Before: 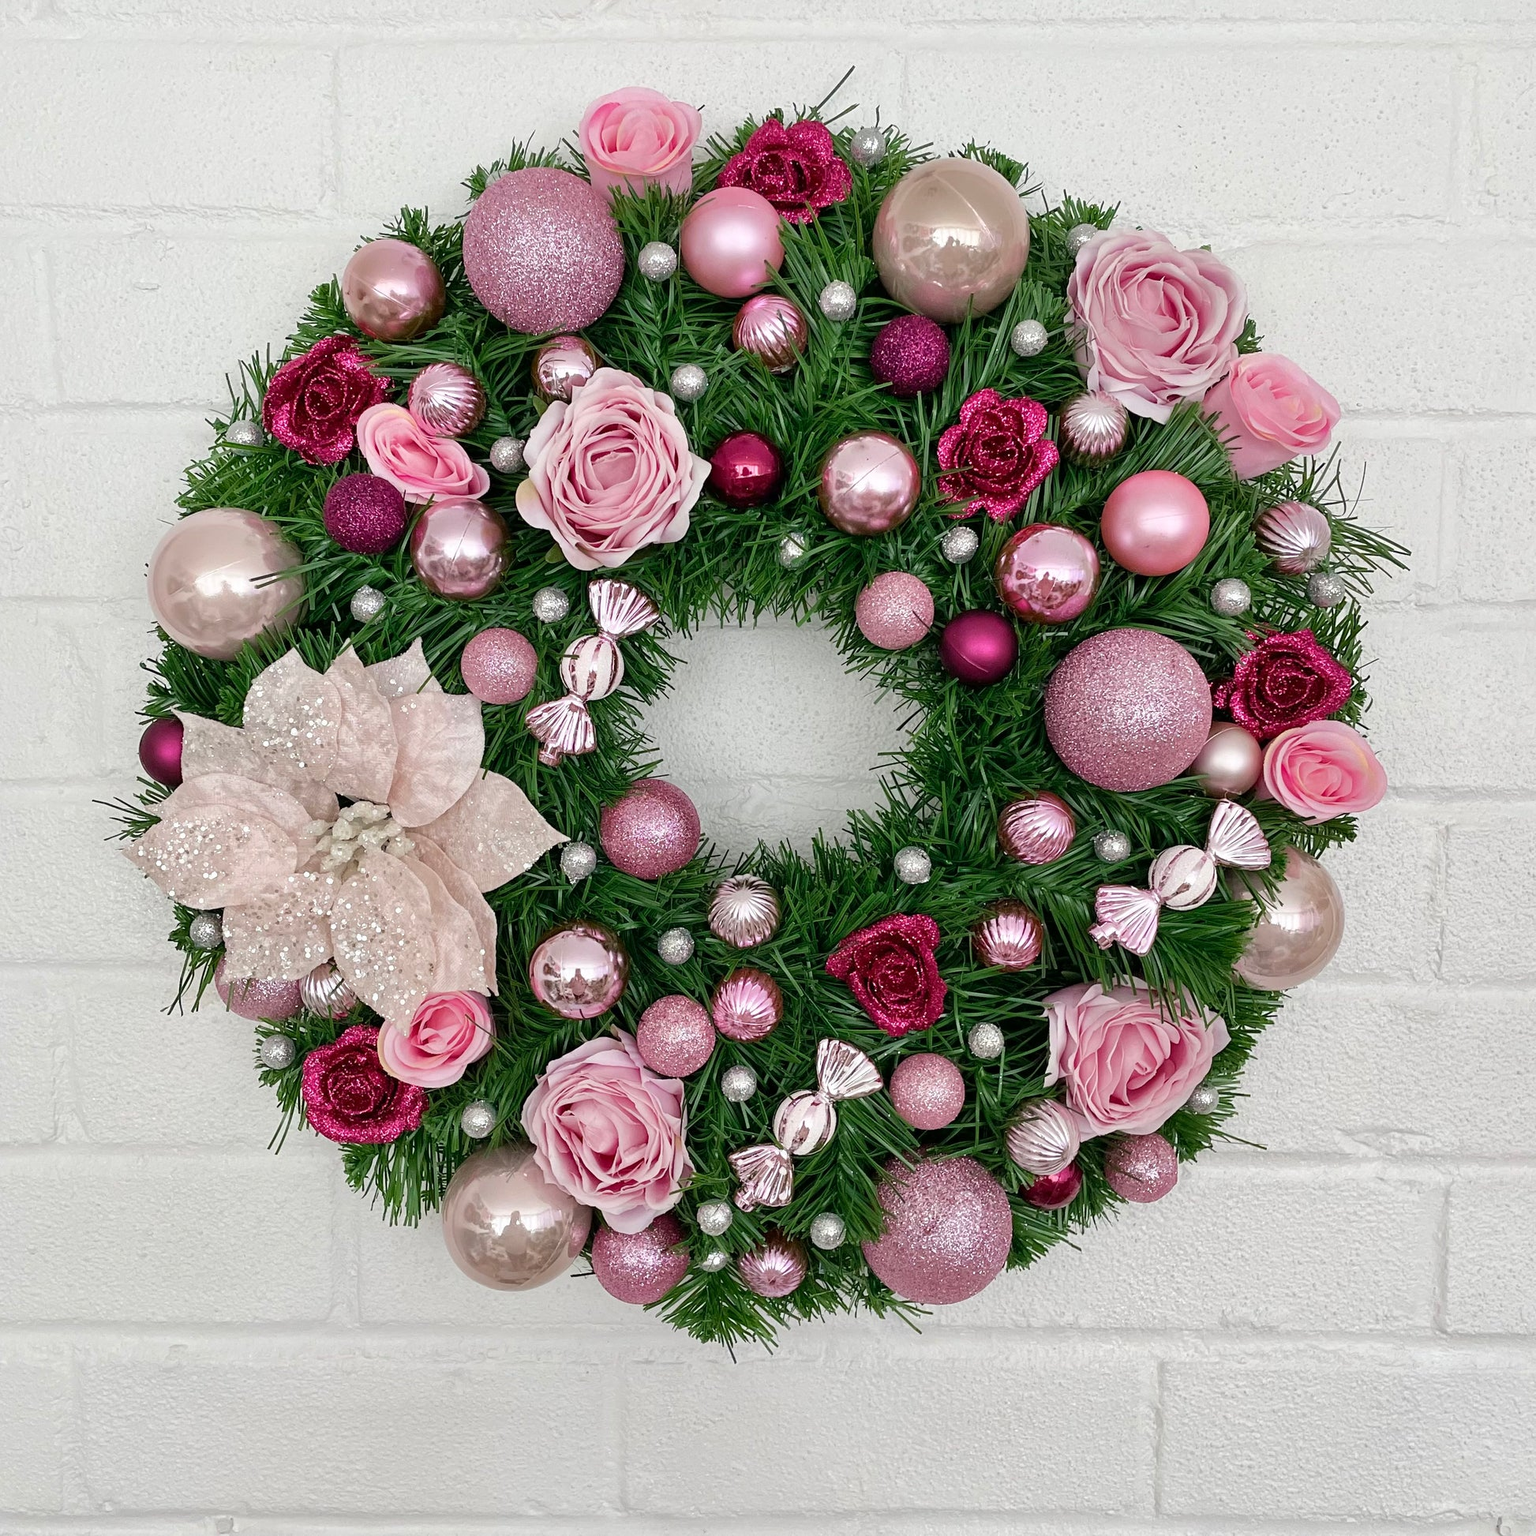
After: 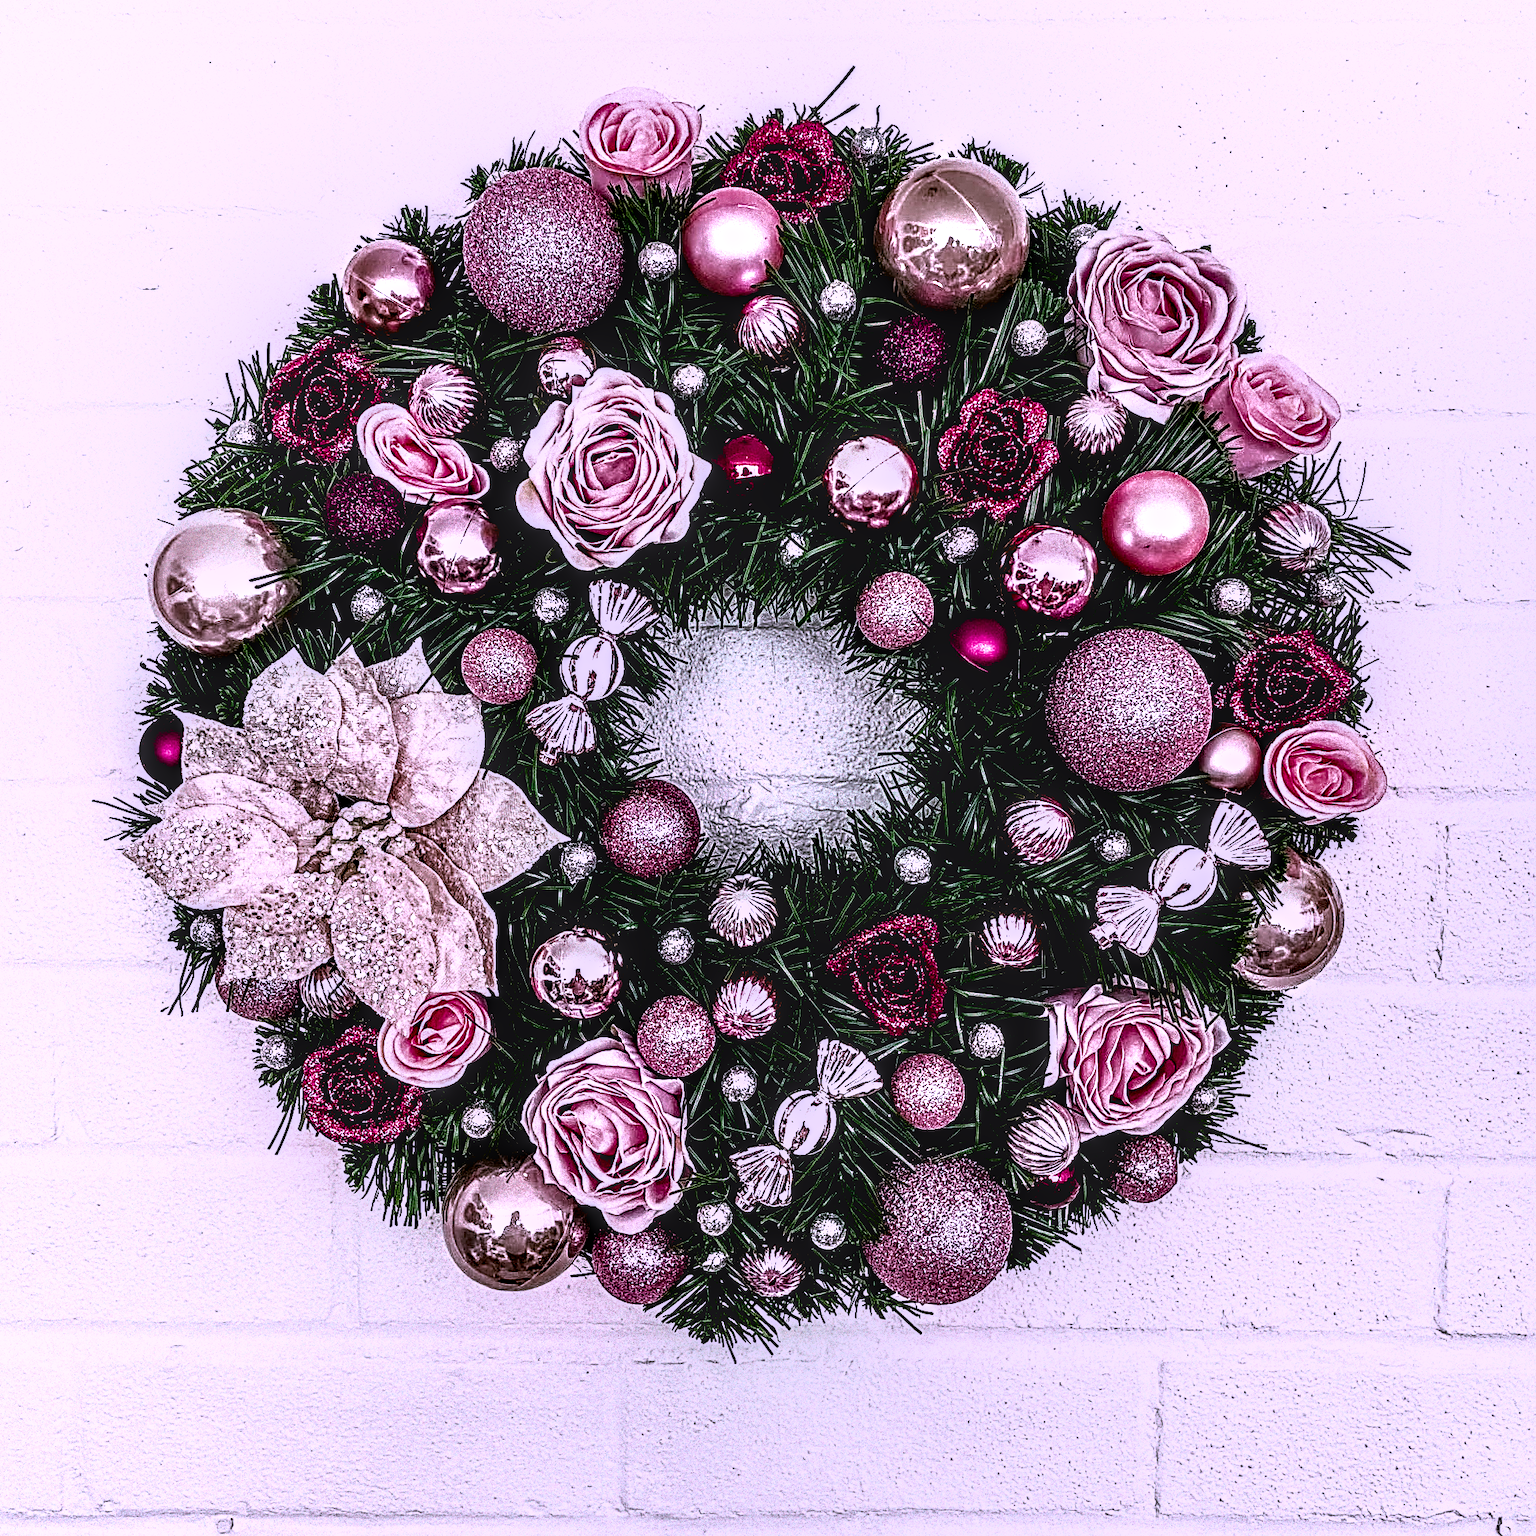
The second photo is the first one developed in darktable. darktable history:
haze removal: compatibility mode true, adaptive false
sharpen: radius 3.025, amount 0.757
local contrast: highlights 0%, shadows 0%, detail 182%
filmic rgb: black relative exposure -1 EV, white relative exposure 2.05 EV, hardness 1.52, contrast 2.25, enable highlight reconstruction true
shadows and highlights: shadows 0, highlights 40
color correction: highlights a* 15.03, highlights b* -25.07
contrast brightness saturation: contrast 0.09, brightness -0.59, saturation 0.17
